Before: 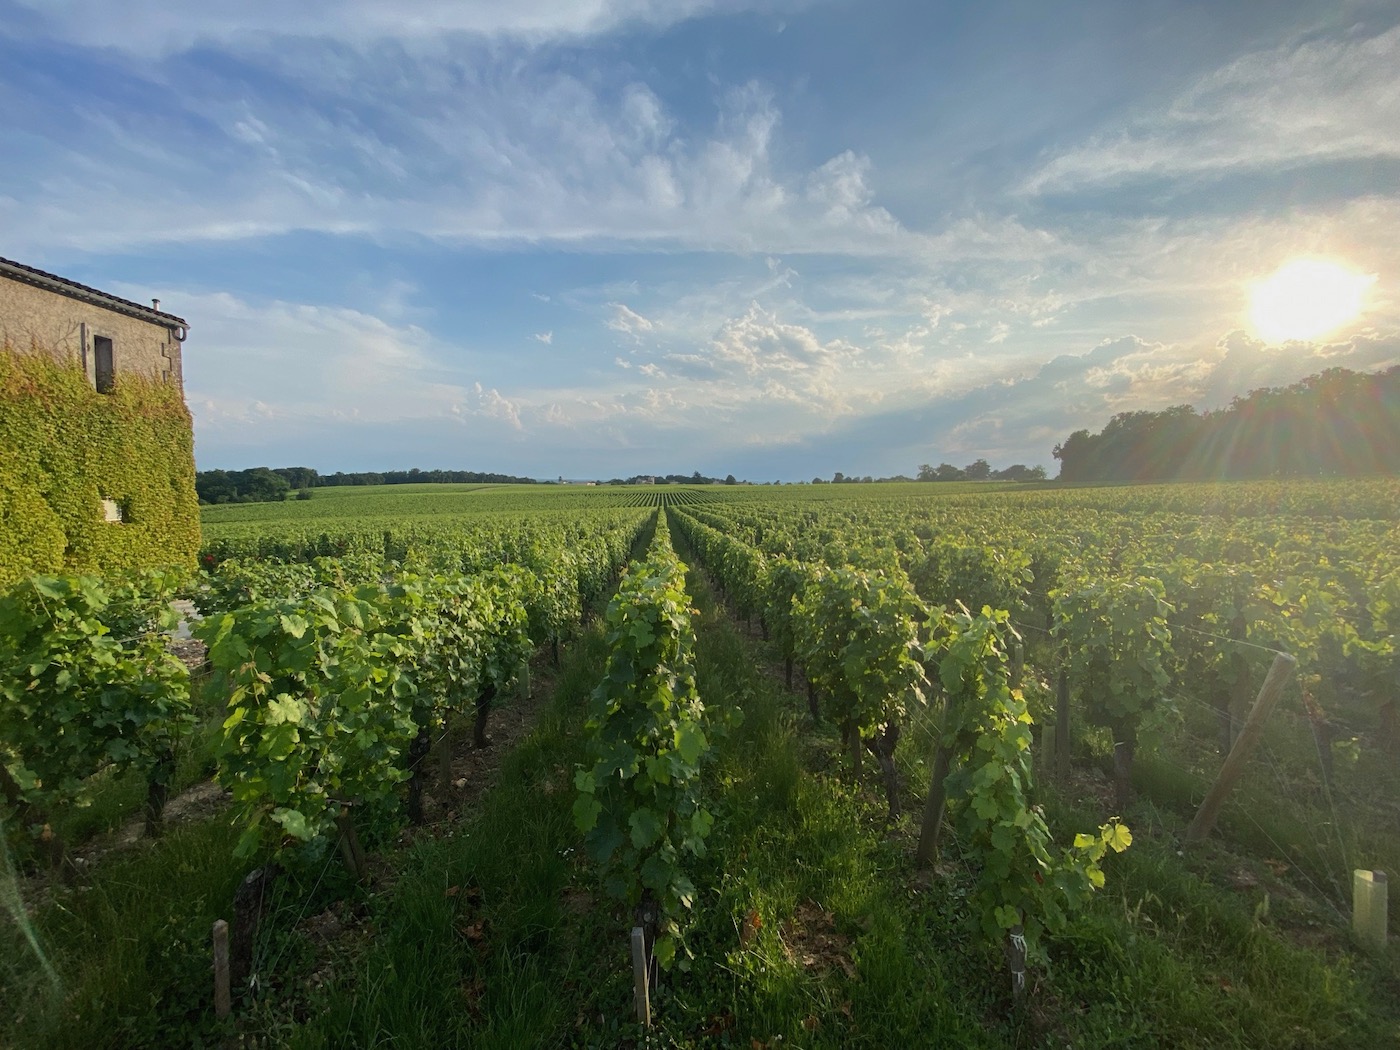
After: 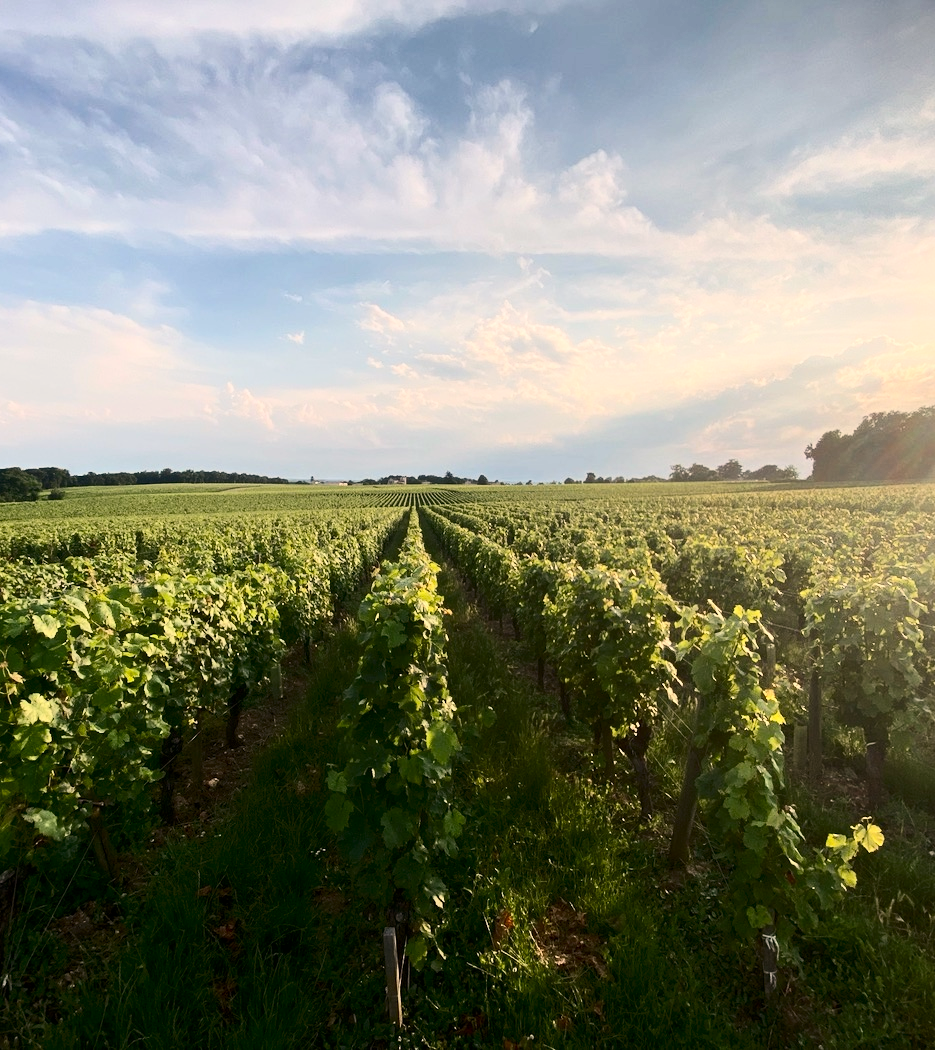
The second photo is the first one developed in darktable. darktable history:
white balance: red 1.127, blue 0.943
crop and rotate: left 17.732%, right 15.423%
contrast brightness saturation: contrast 0.39, brightness 0.1
